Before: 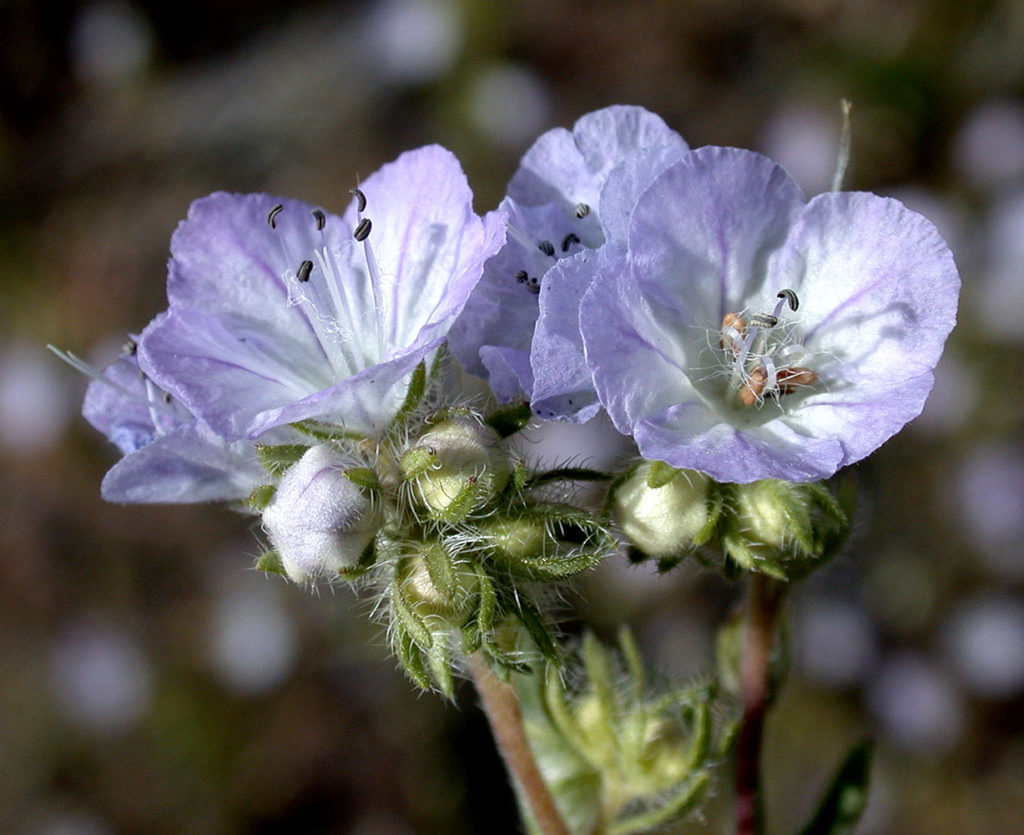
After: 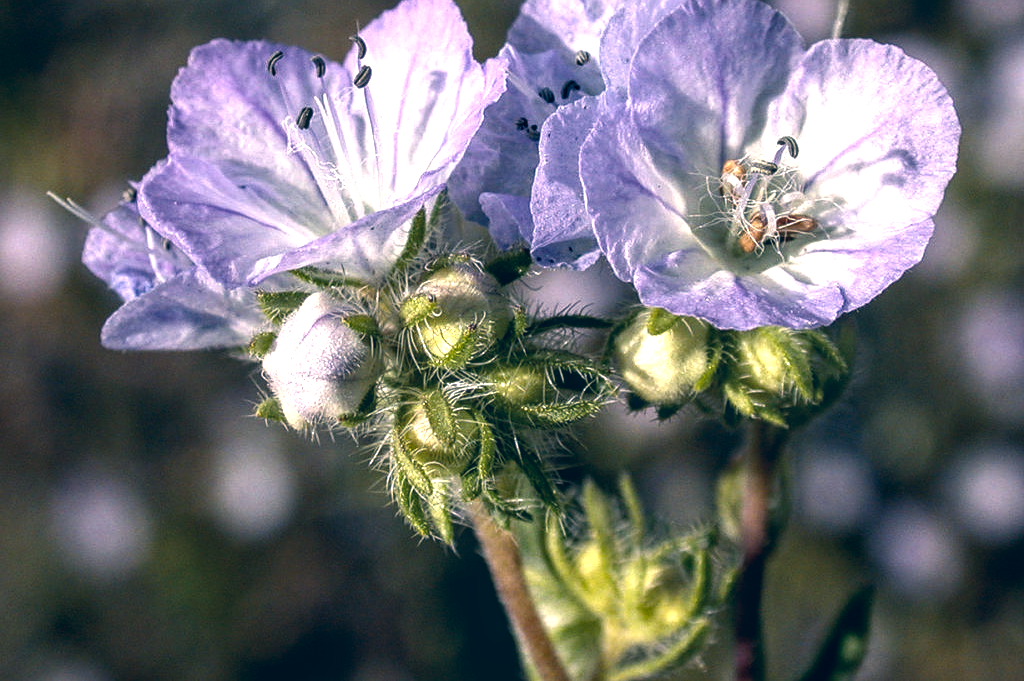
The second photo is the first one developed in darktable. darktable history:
crop and rotate: top 18.33%
color correction: highlights a* 10.33, highlights b* 13.97, shadows a* -10.06, shadows b* -15.1
color balance rgb: global offset › luminance 0.523%, perceptual saturation grading › global saturation 0.713%, perceptual brilliance grading › global brilliance 21.066%, perceptual brilliance grading › shadows -34.421%, global vibrance 20%
sharpen: amount 0.216
tone equalizer: -7 EV 0.121 EV
local contrast: highlights 3%, shadows 5%, detail 134%
